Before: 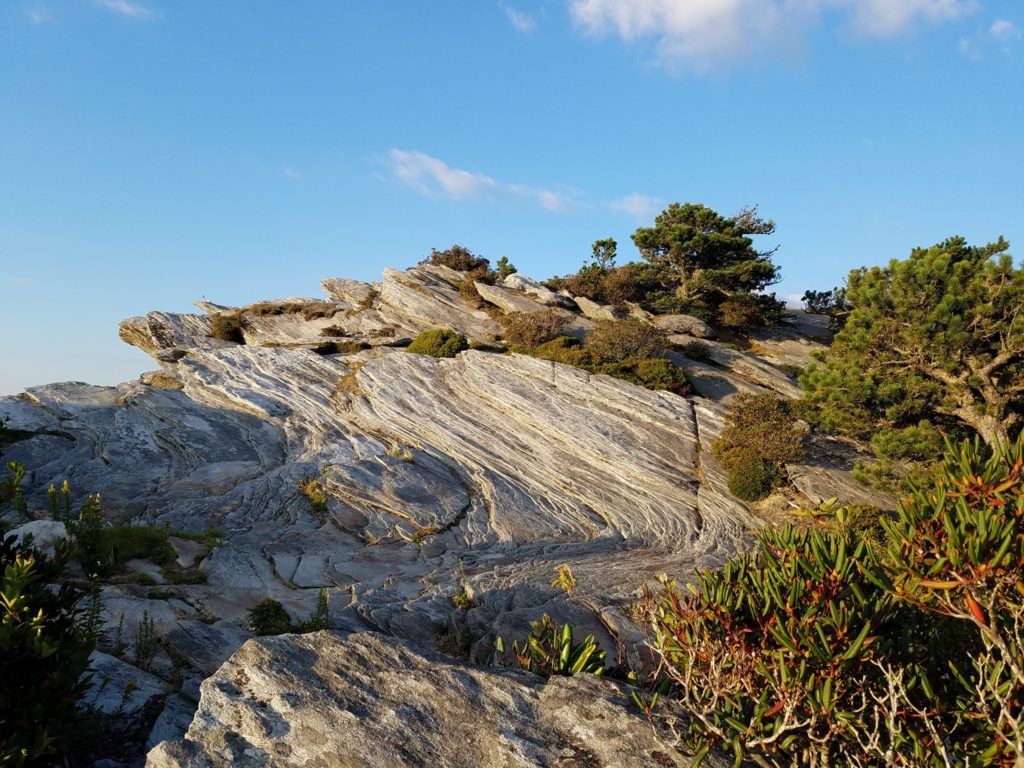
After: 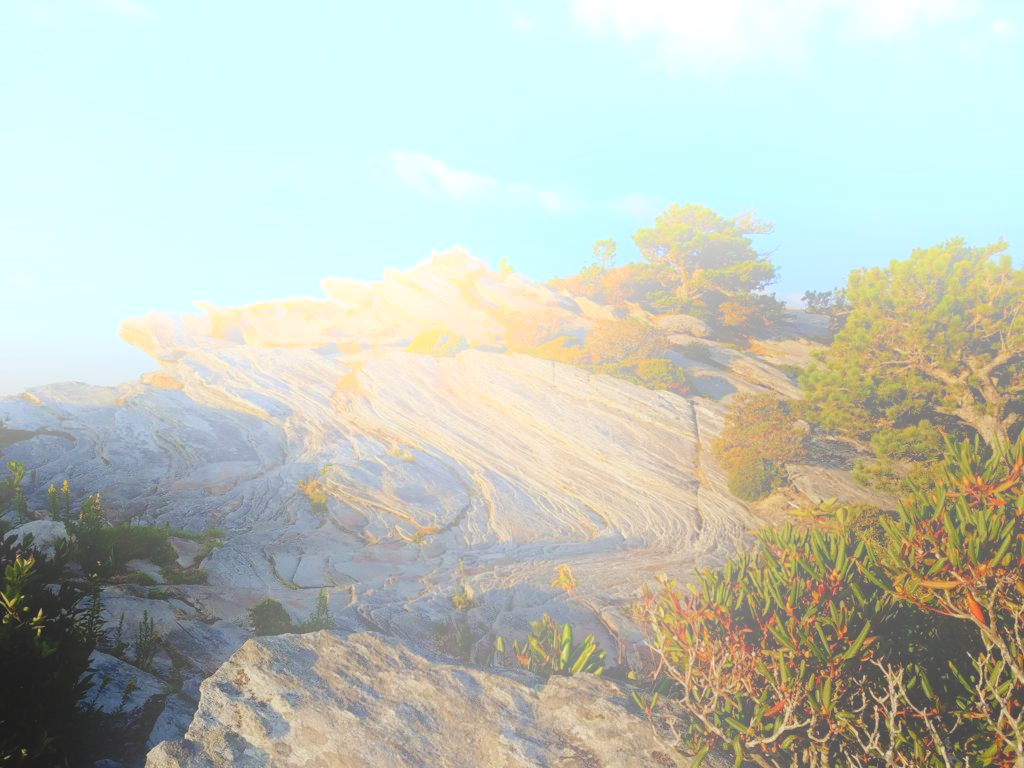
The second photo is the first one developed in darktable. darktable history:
exposure: black level correction 0.009, exposure -0.637 EV, compensate highlight preservation false
bloom: size 25%, threshold 5%, strength 90%
